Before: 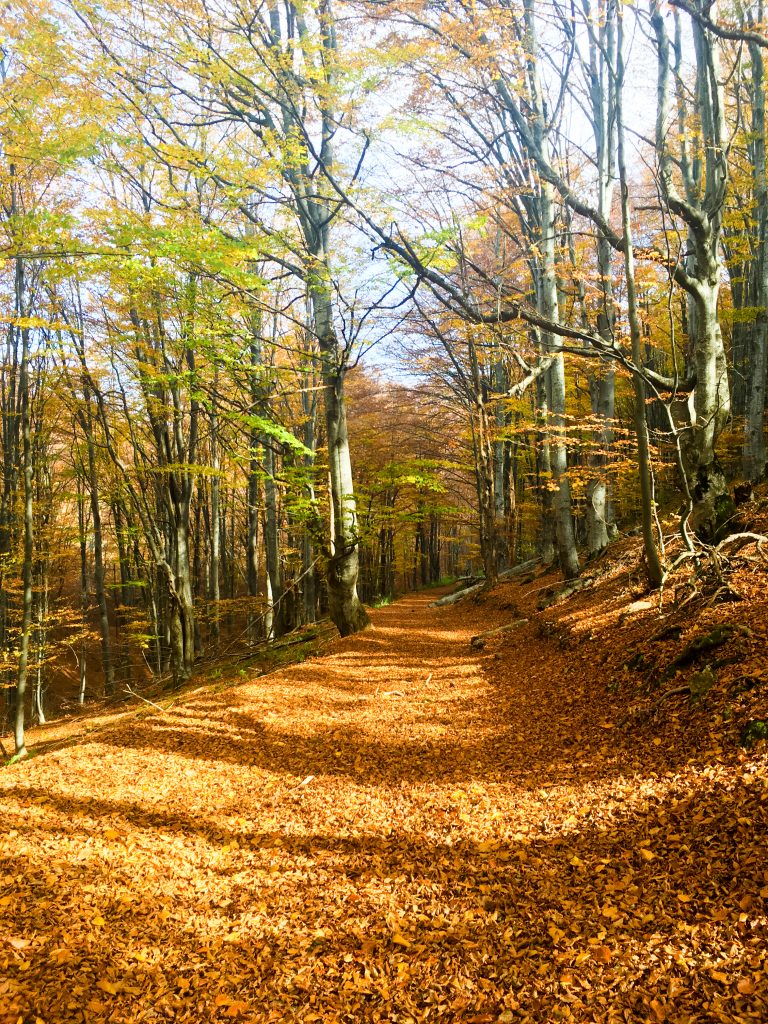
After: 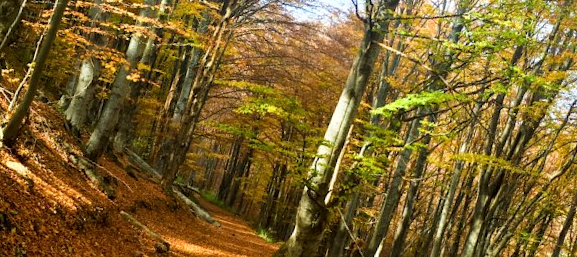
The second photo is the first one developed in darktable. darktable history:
local contrast: highlights 100%, shadows 100%, detail 120%, midtone range 0.2
crop and rotate: angle 16.12°, top 30.835%, bottom 35.653%
